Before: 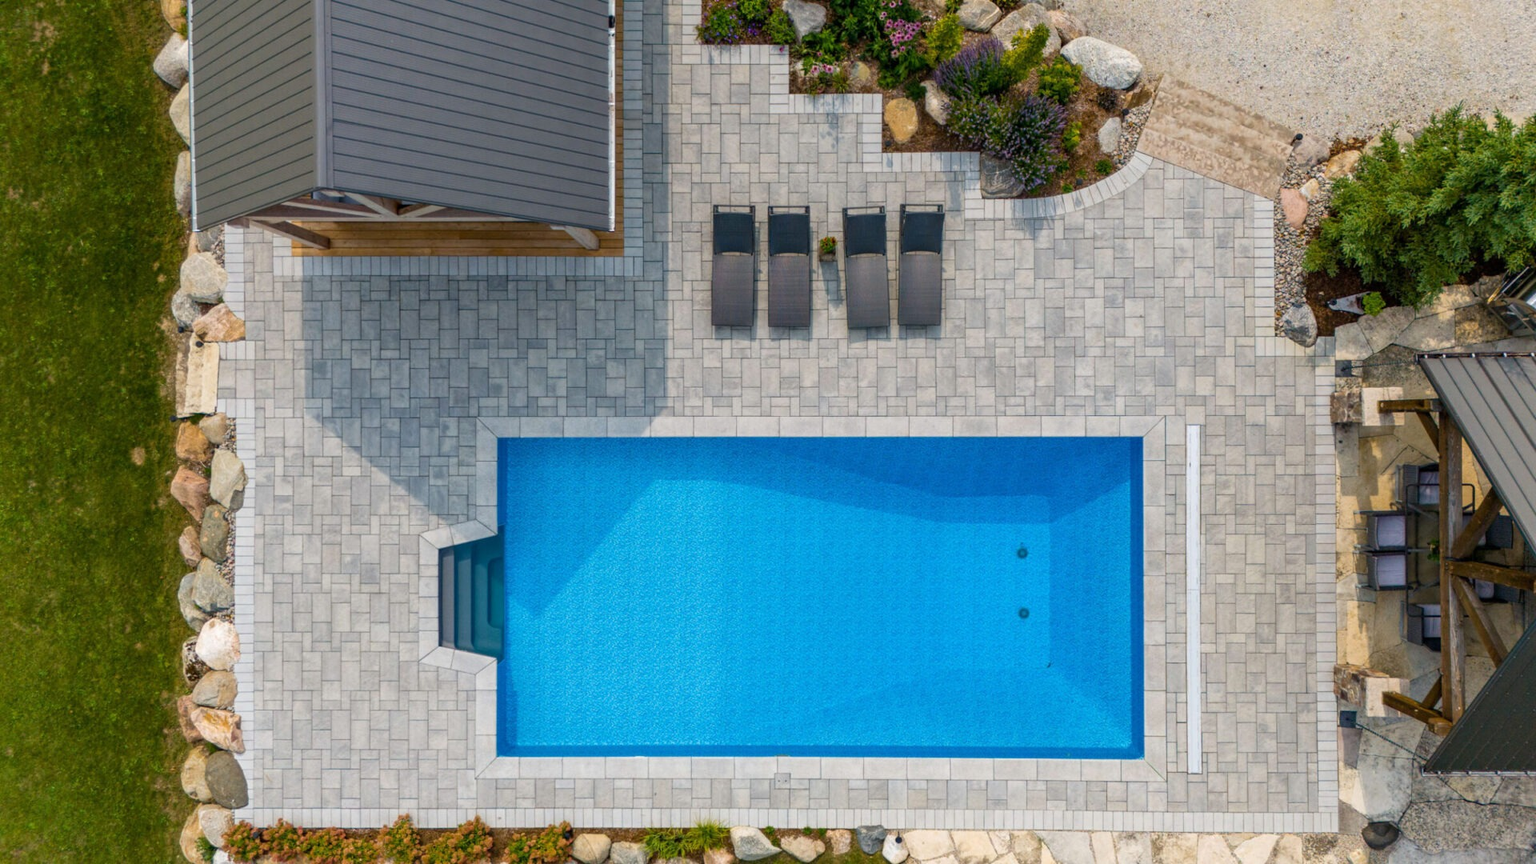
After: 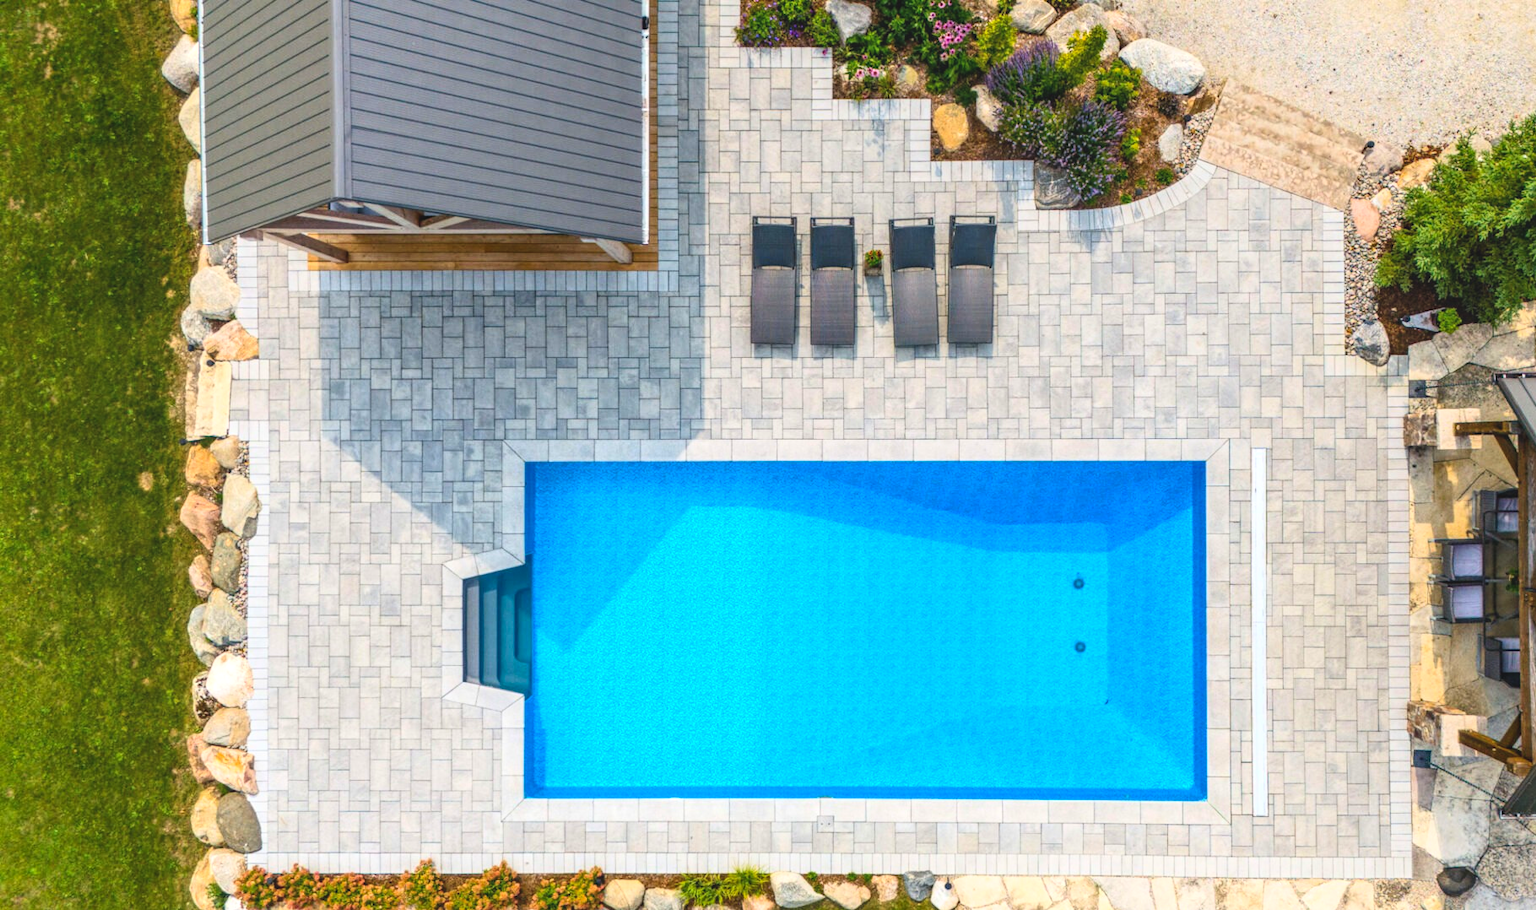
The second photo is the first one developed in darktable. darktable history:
exposure: black level correction -0.008, exposure 0.067 EV, compensate highlight preservation false
contrast brightness saturation: contrast 0.24, brightness 0.26, saturation 0.39
local contrast: on, module defaults
crop and rotate: right 5.167%
